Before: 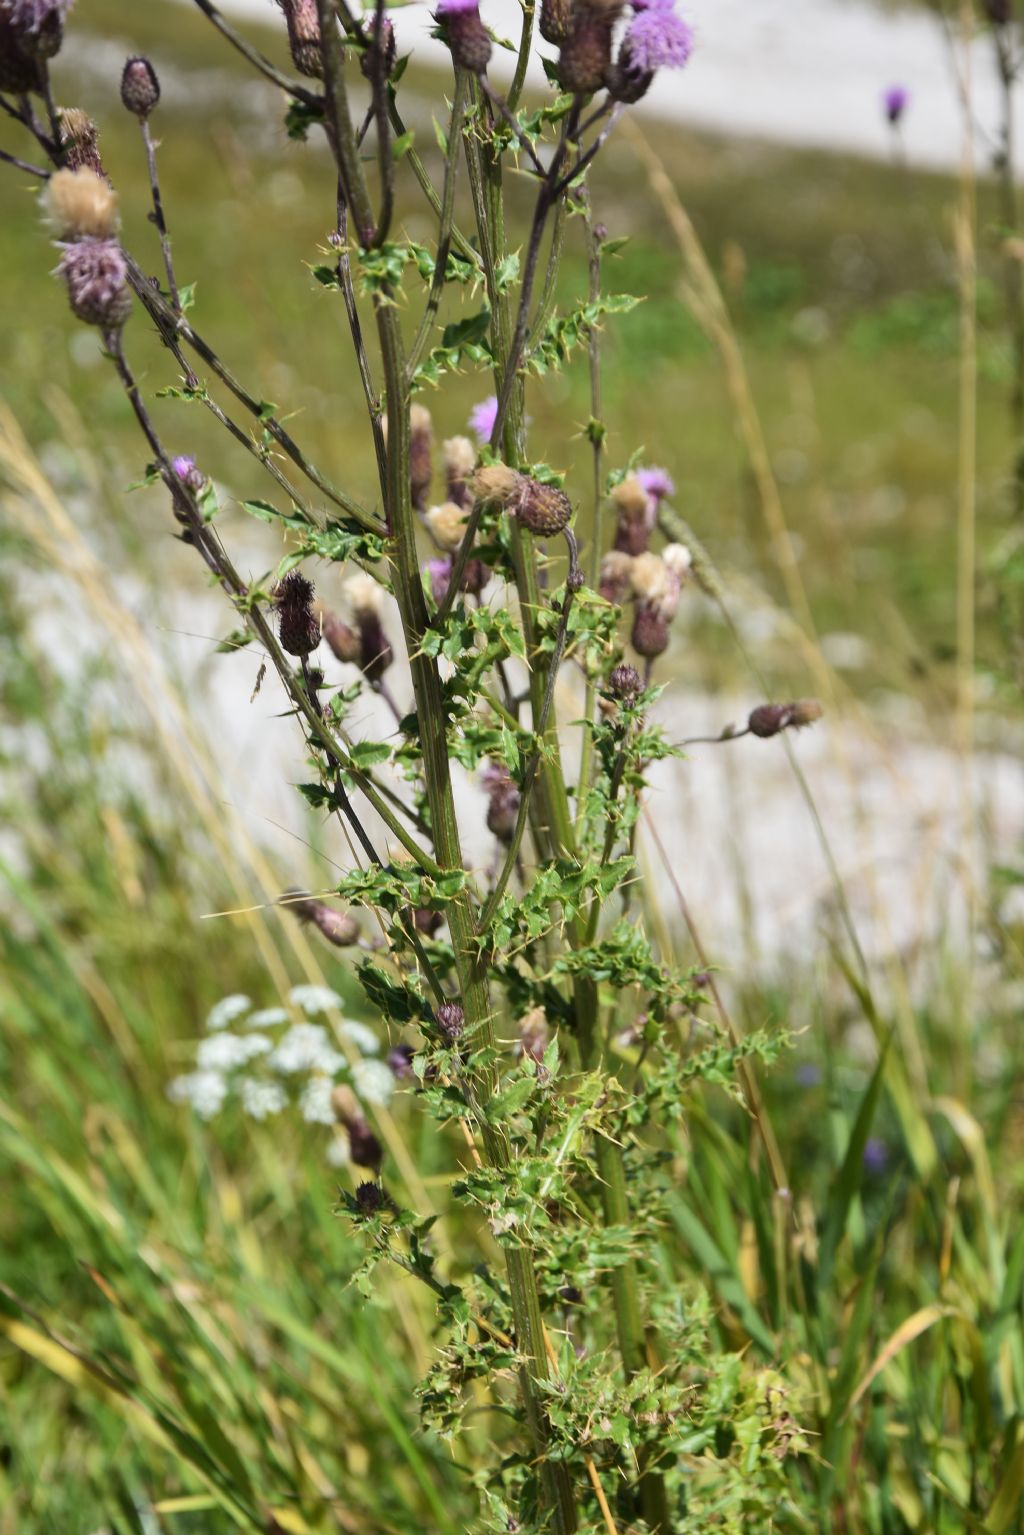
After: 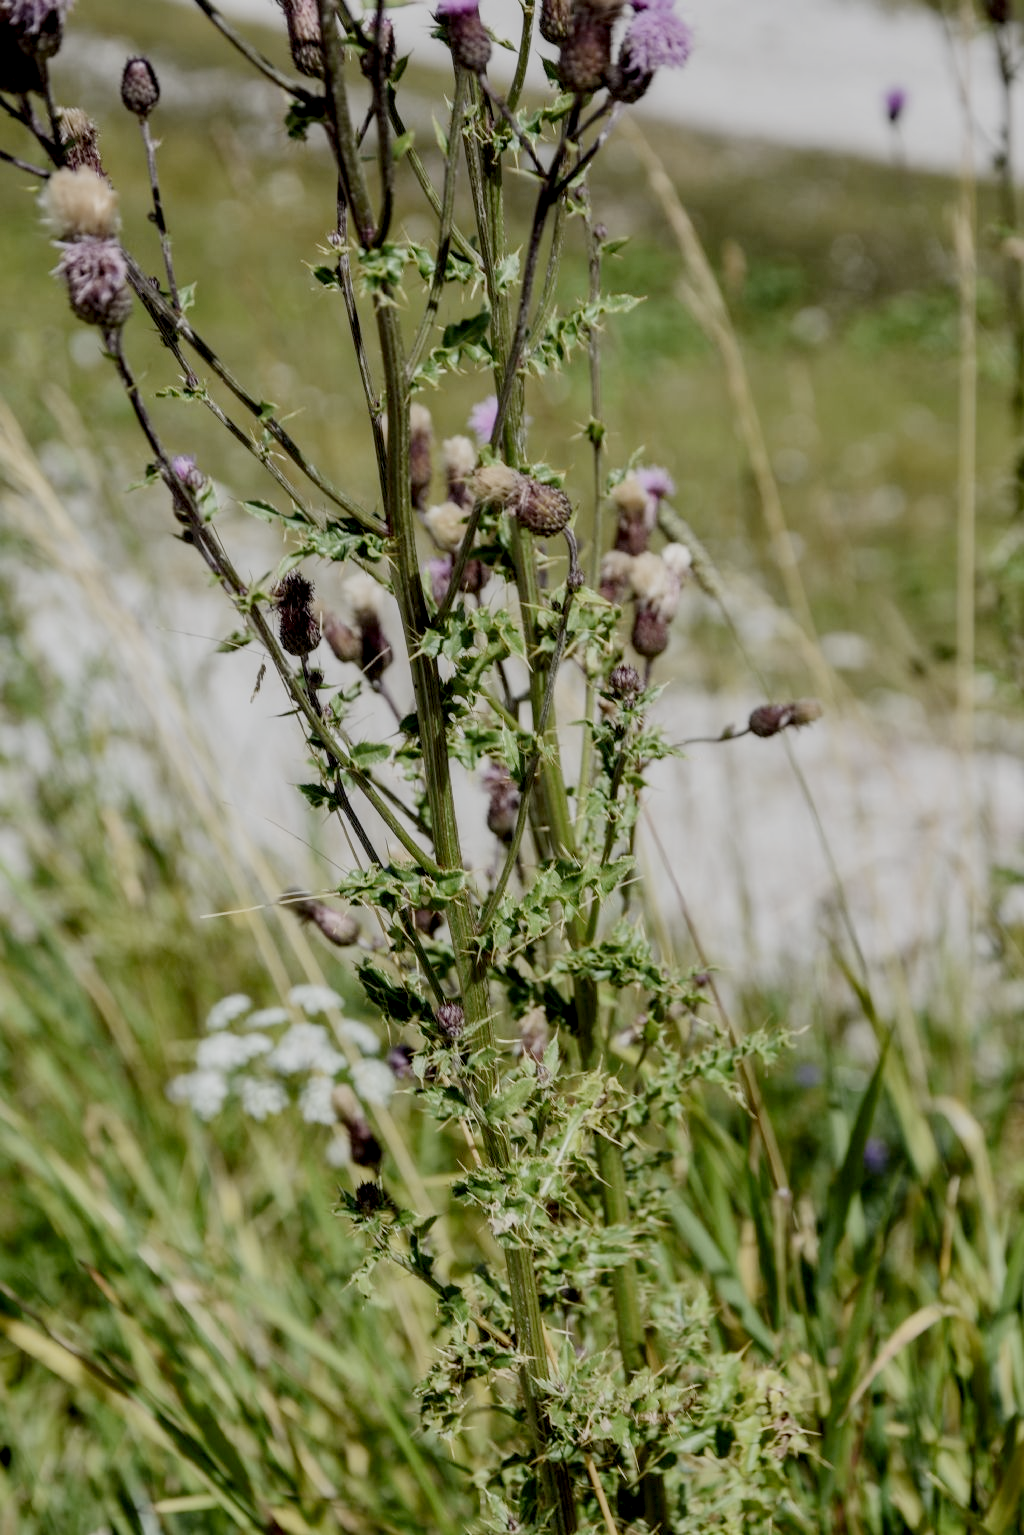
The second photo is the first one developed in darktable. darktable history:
filmic rgb: black relative exposure -8.04 EV, white relative exposure 8.03 EV, threshold 3.03 EV, hardness 2.5, latitude 9.12%, contrast 0.726, highlights saturation mix 9.04%, shadows ↔ highlights balance 1.4%, add noise in highlights 0, preserve chrominance no, color science v3 (2019), use custom middle-gray values true, contrast in highlights soft, enable highlight reconstruction true
local contrast: highlights 21%, shadows 69%, detail 170%
